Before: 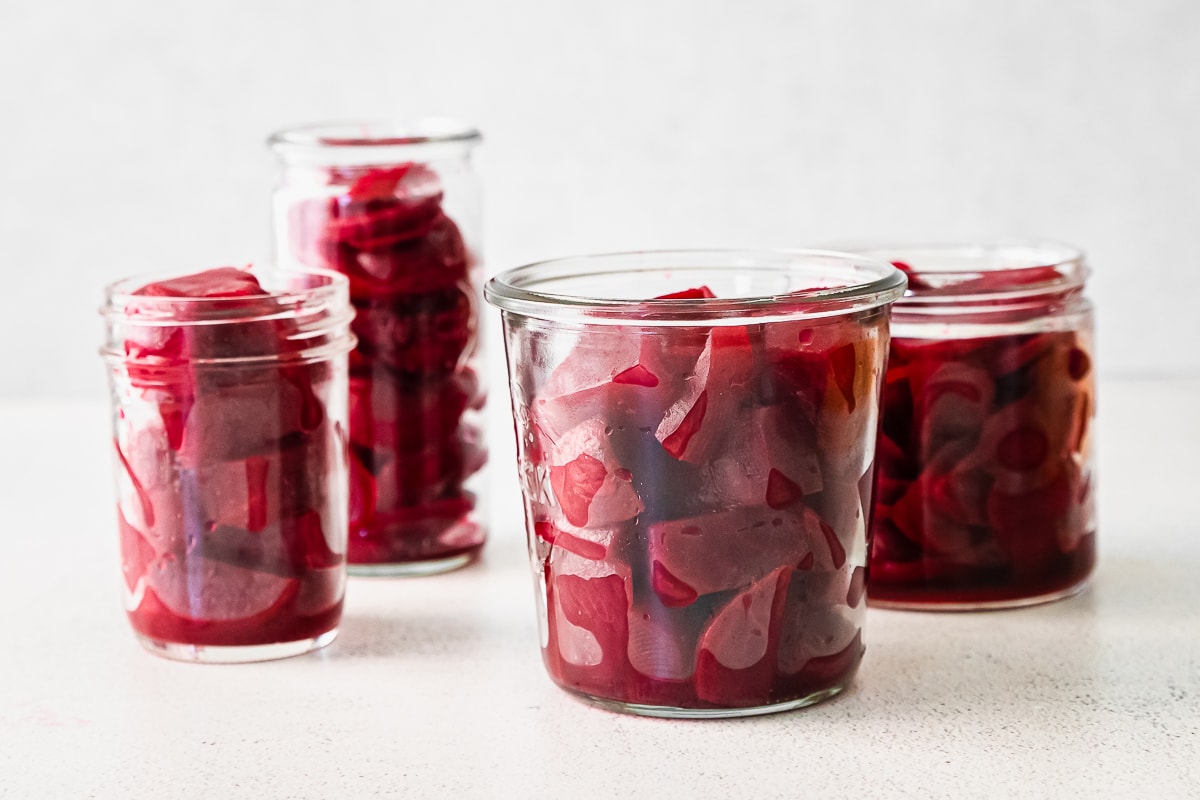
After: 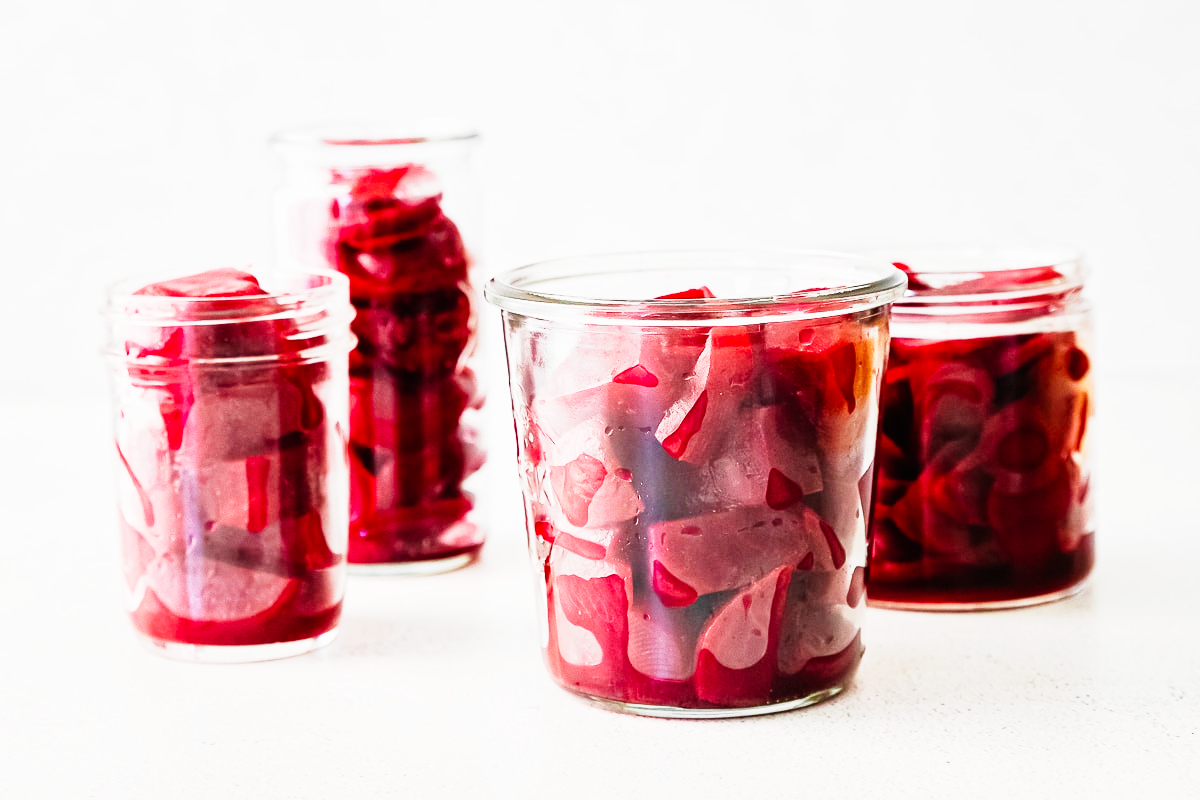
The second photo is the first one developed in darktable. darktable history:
base curve: curves: ch0 [(0, 0) (0, 0.001) (0.001, 0.001) (0.004, 0.002) (0.007, 0.004) (0.015, 0.013) (0.033, 0.045) (0.052, 0.096) (0.075, 0.17) (0.099, 0.241) (0.163, 0.42) (0.219, 0.55) (0.259, 0.616) (0.327, 0.722) (0.365, 0.765) (0.522, 0.873) (0.547, 0.881) (0.689, 0.919) (0.826, 0.952) (1, 1)], preserve colors none
exposure: exposure 0.014 EV, compensate highlight preservation false
